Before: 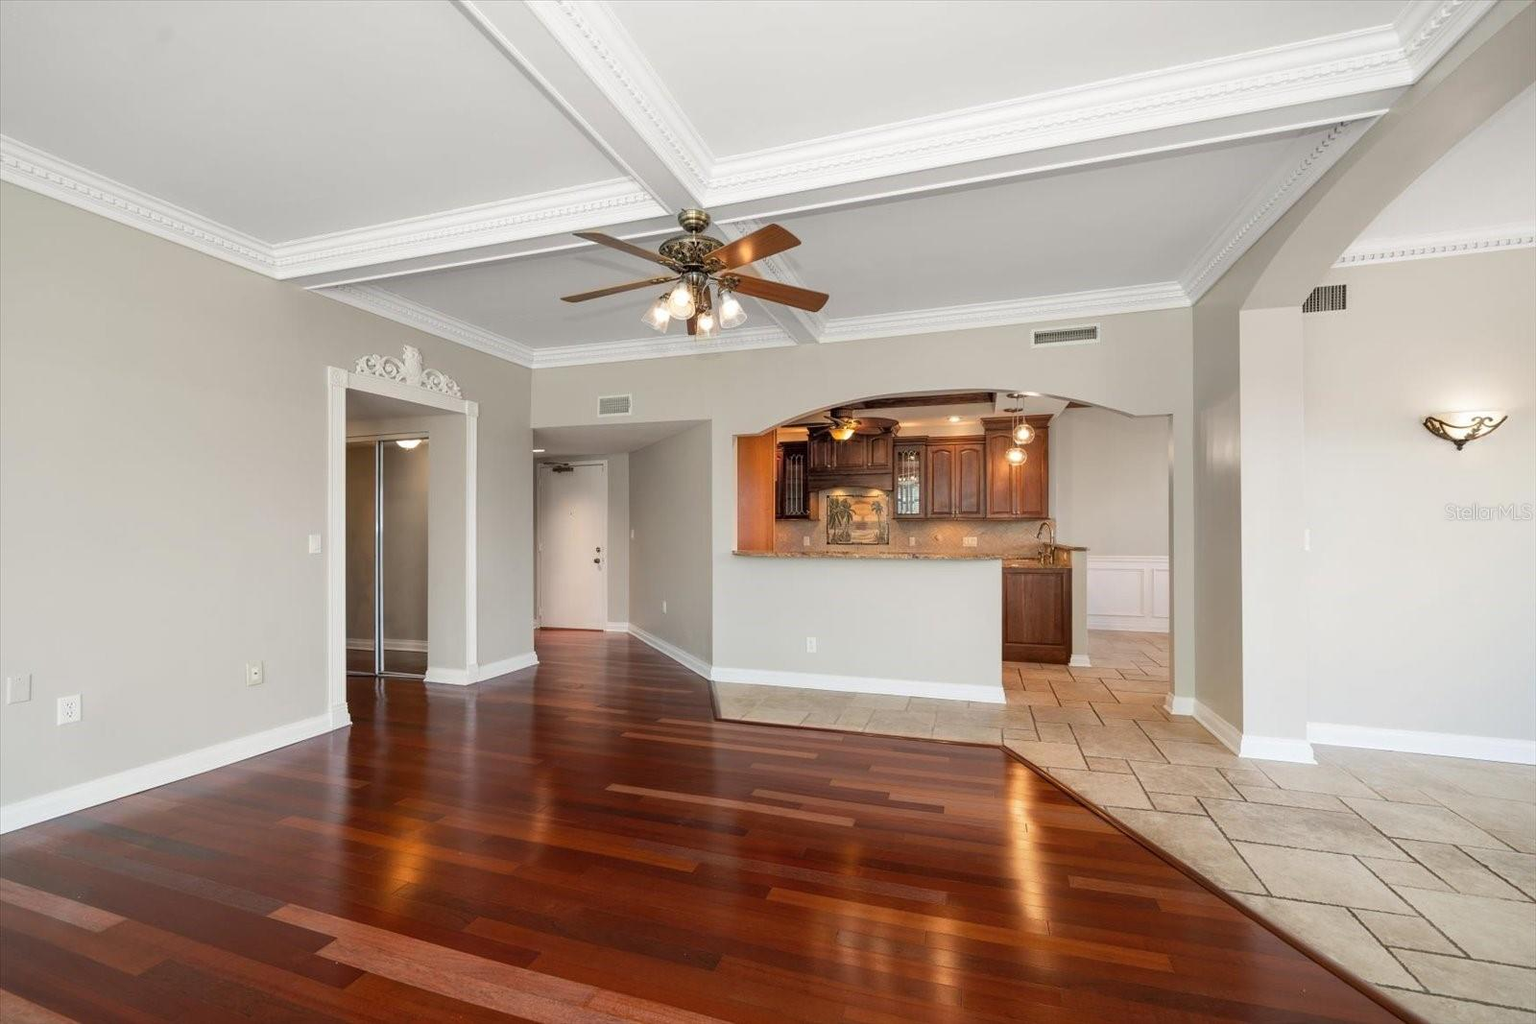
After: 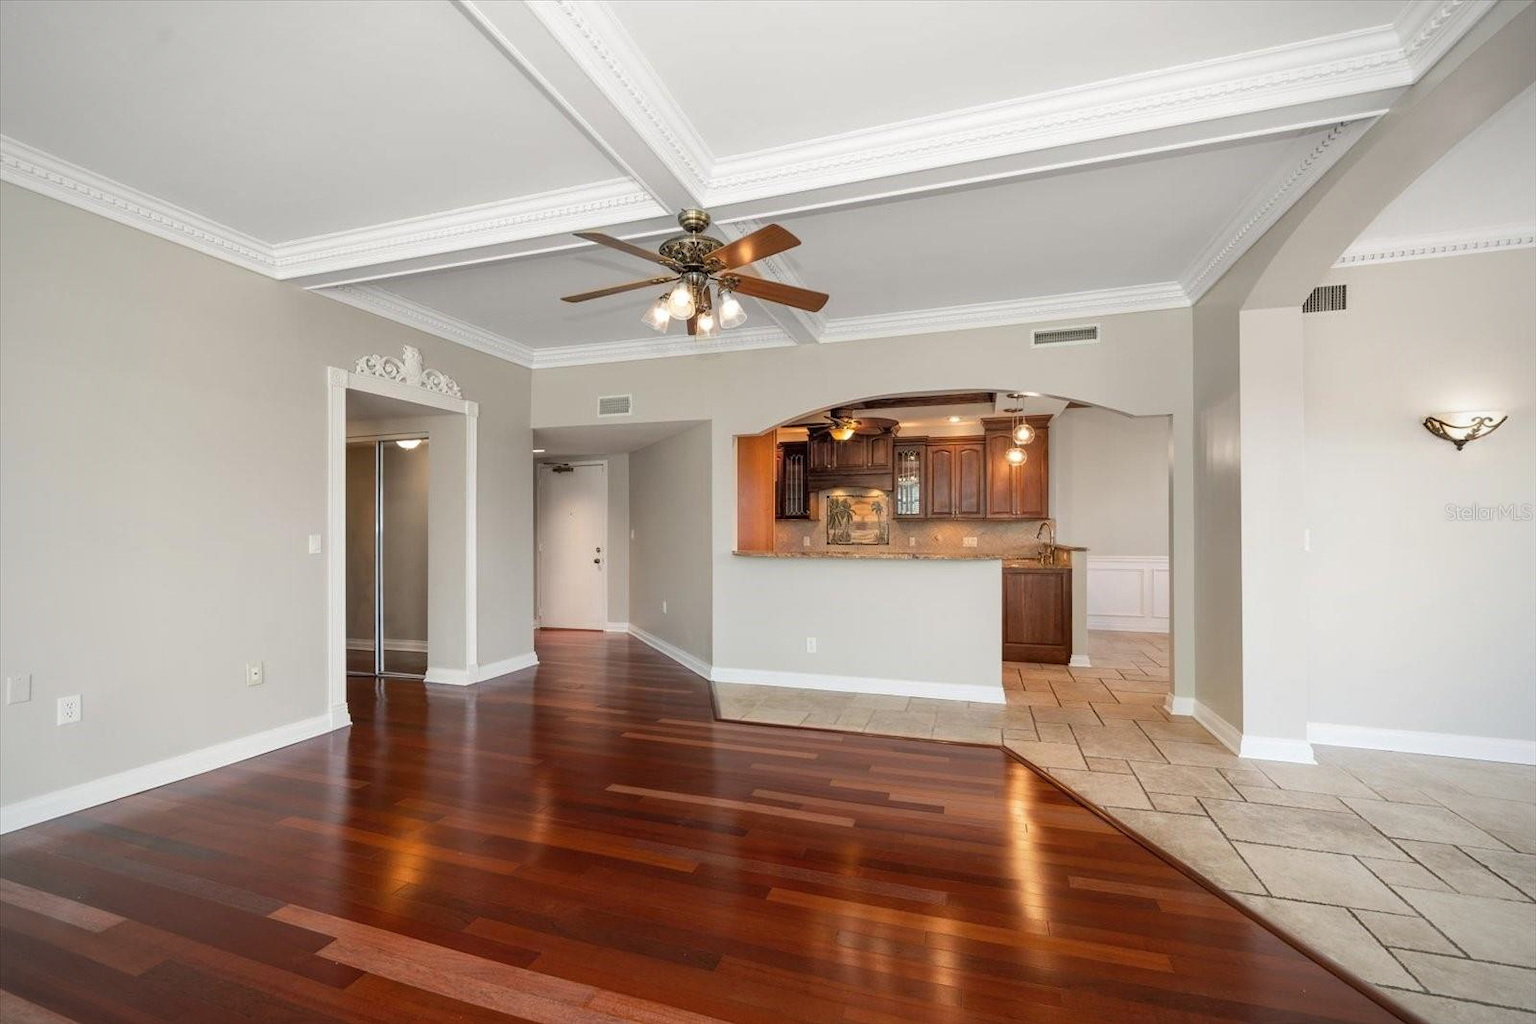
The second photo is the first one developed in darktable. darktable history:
vignetting: fall-off radius 61.19%, brightness -0.32
